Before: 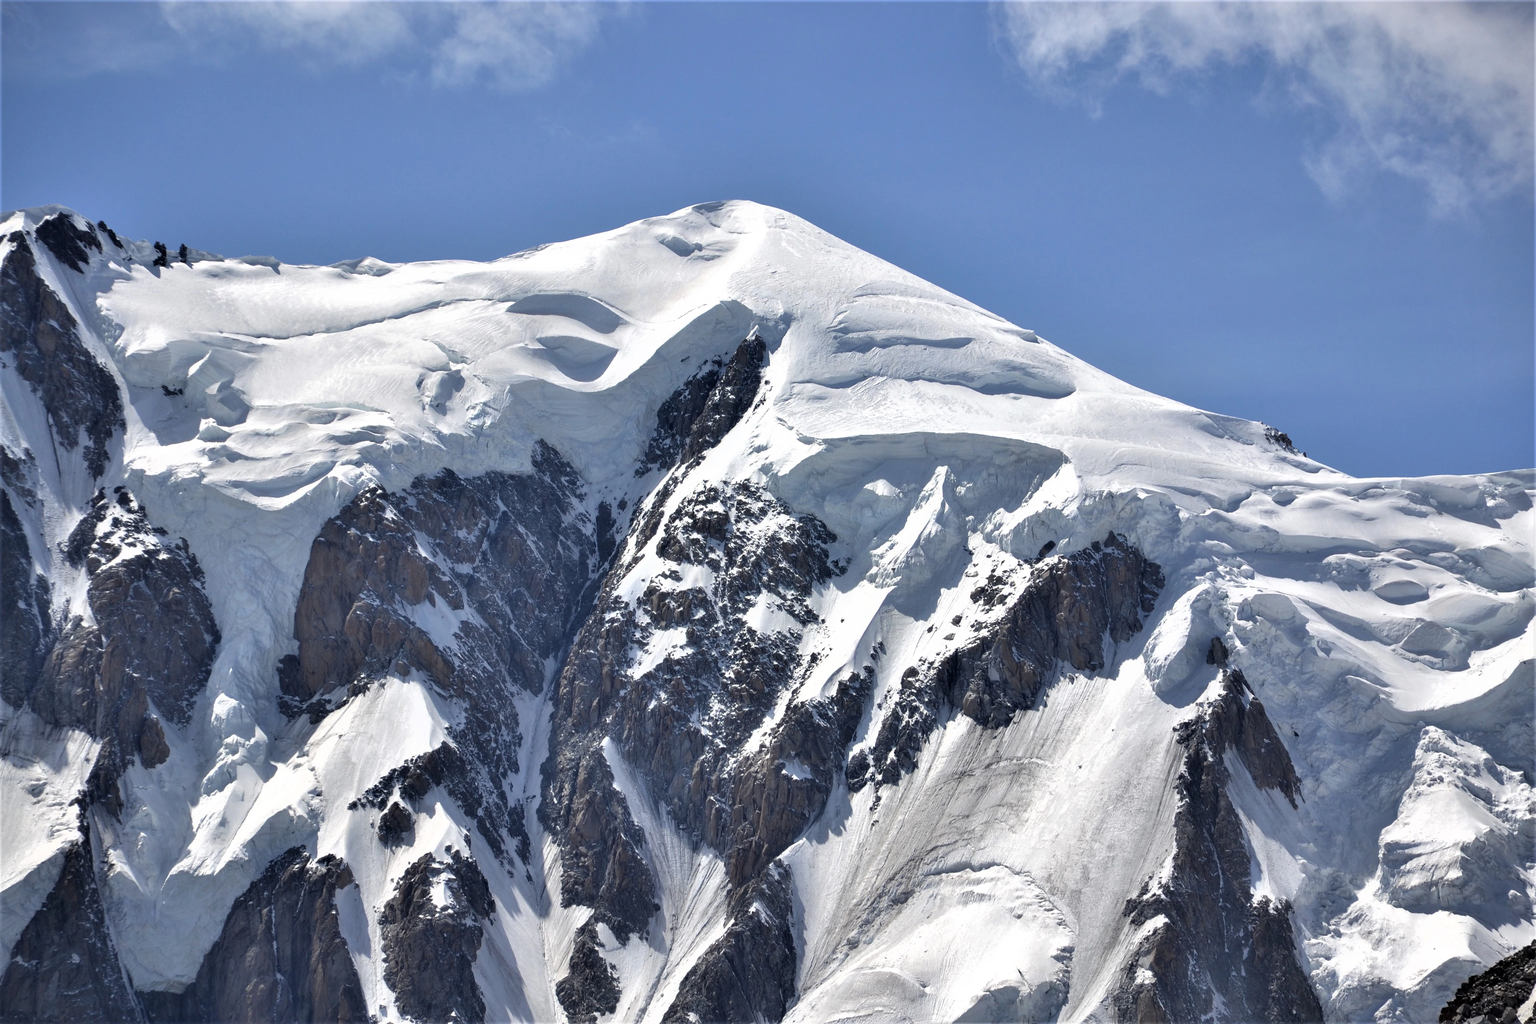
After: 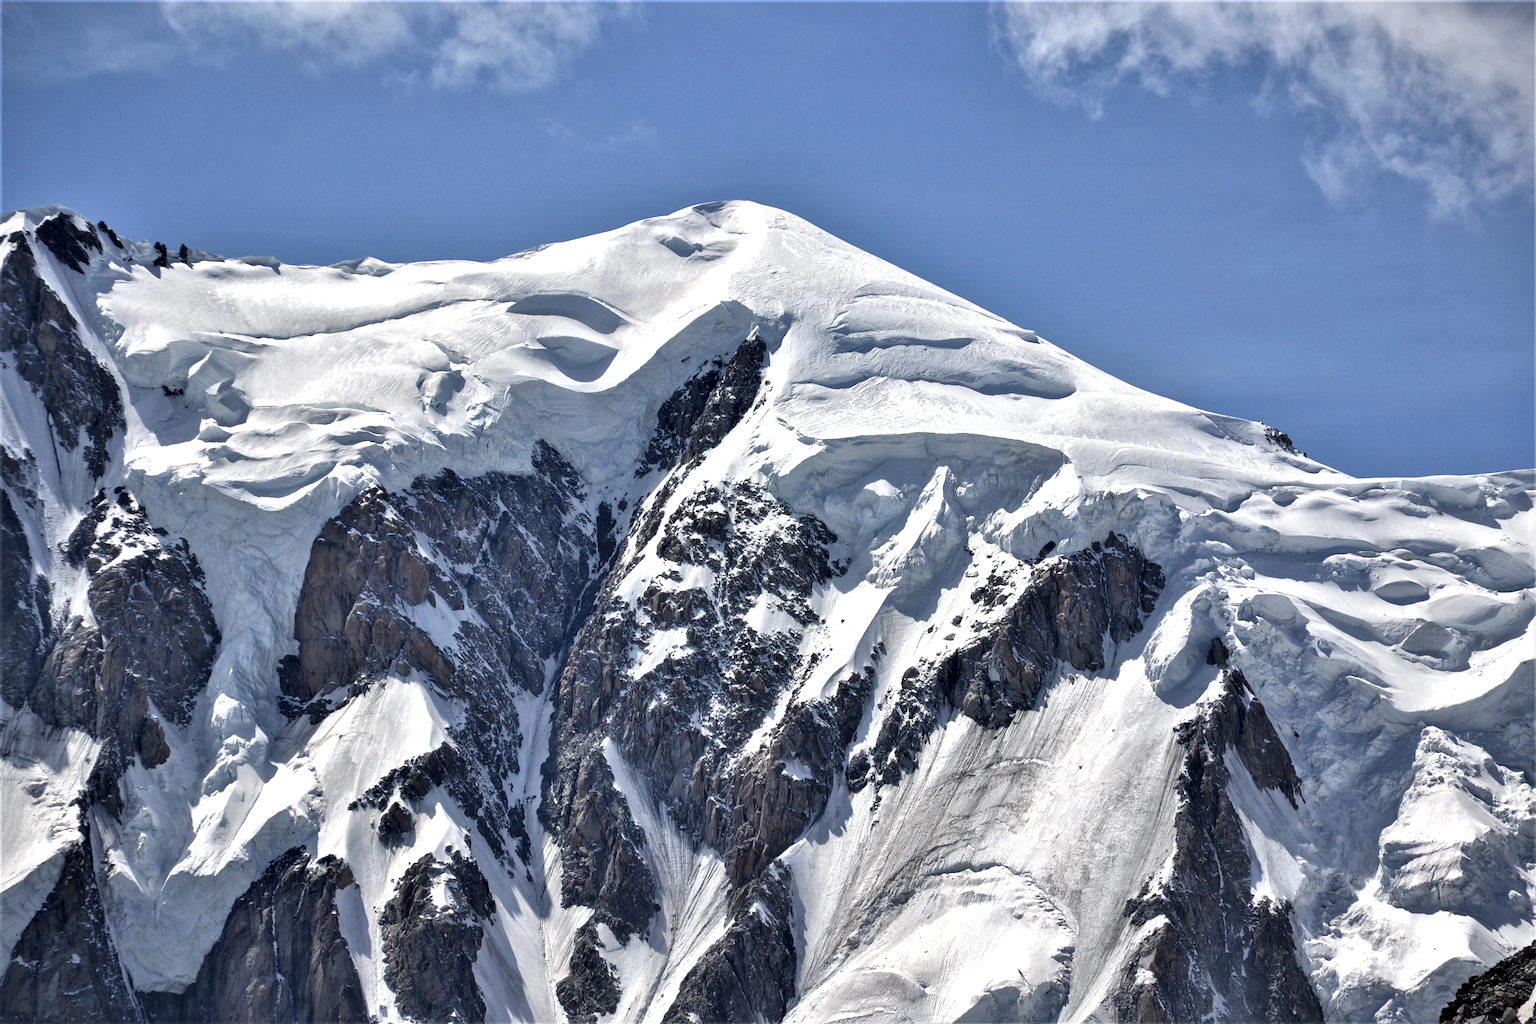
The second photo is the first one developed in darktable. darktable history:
local contrast: mode bilateral grid, contrast 21, coarseness 49, detail 171%, midtone range 0.2
